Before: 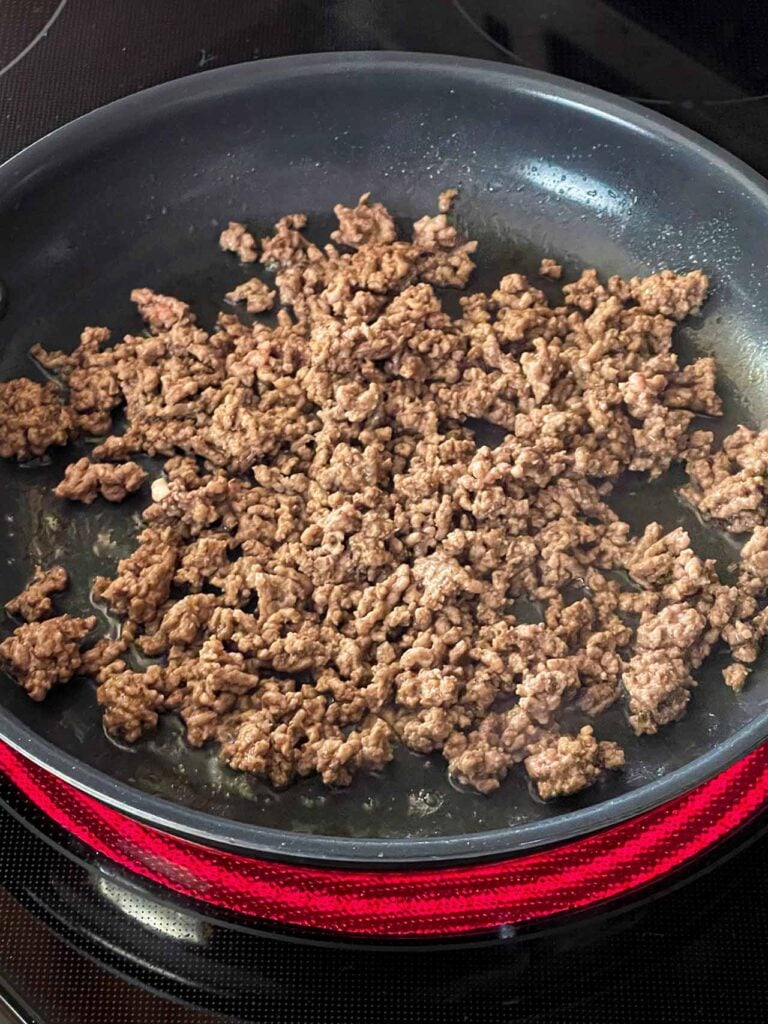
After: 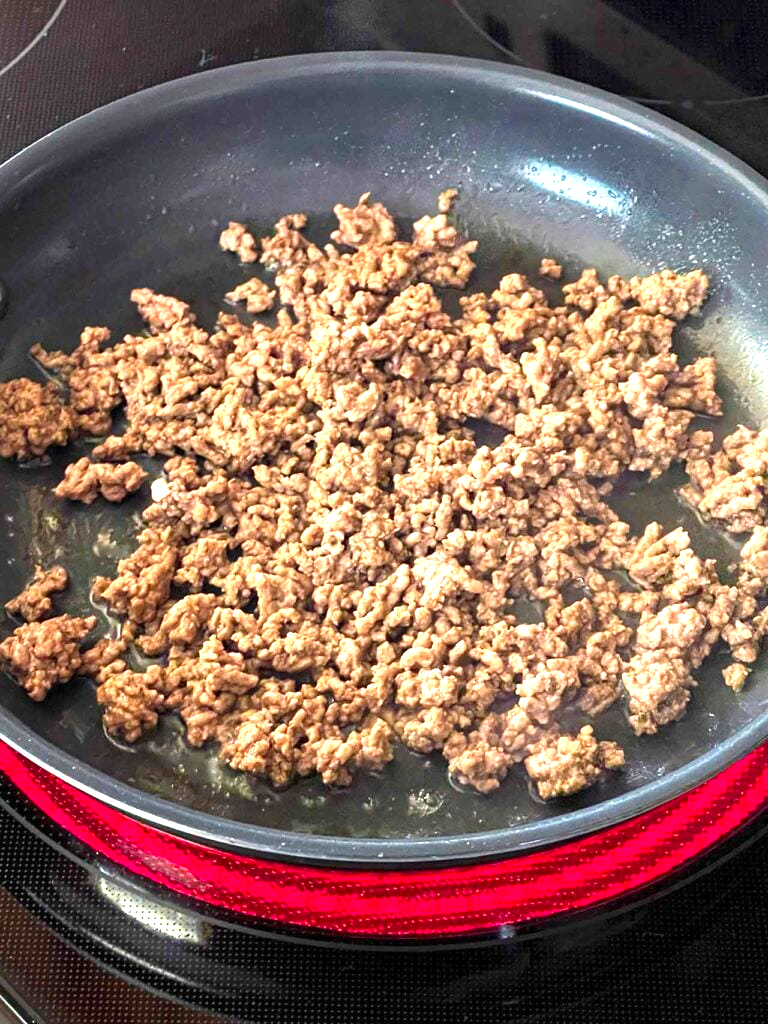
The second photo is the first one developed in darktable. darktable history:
contrast brightness saturation: saturation 0.18
exposure: exposure 1.089 EV, compensate highlight preservation false
